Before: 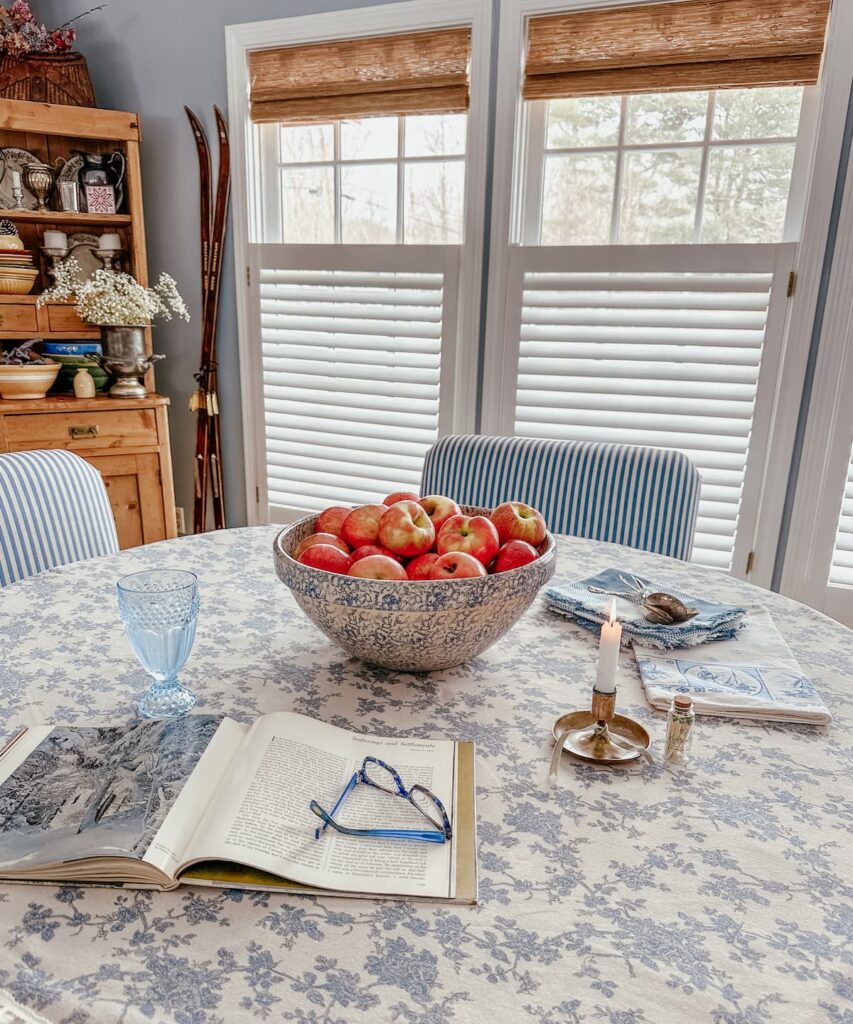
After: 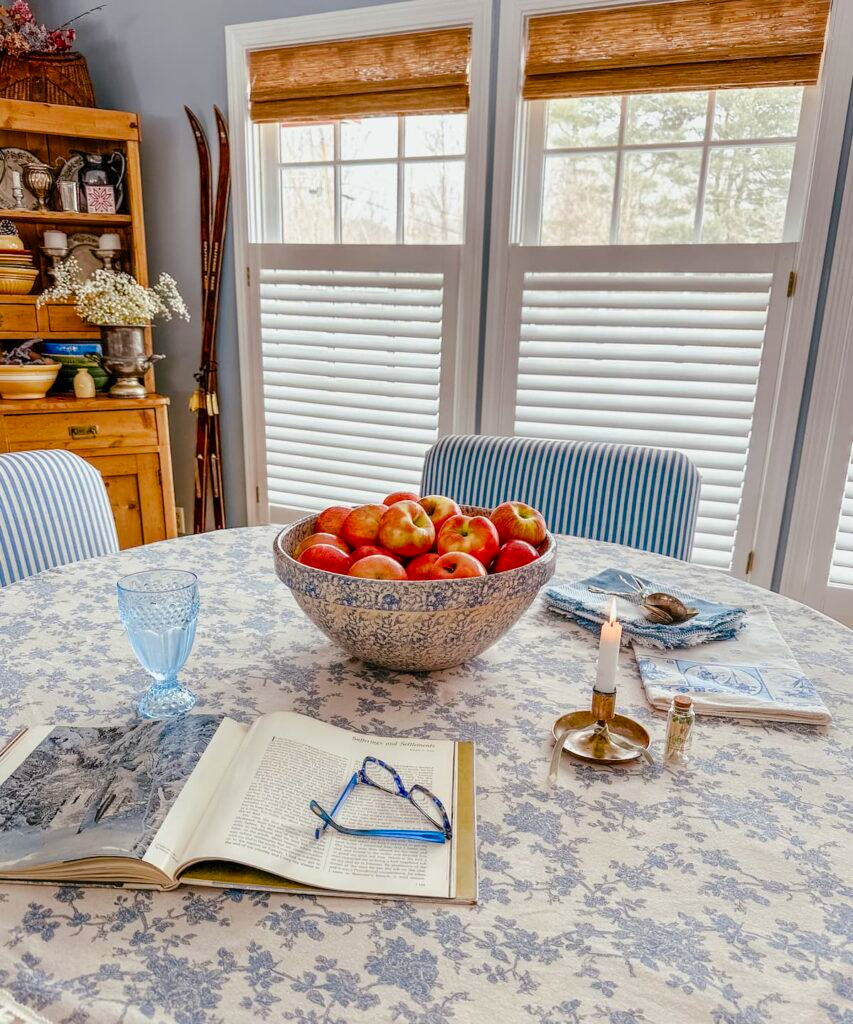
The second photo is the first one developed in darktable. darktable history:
tone equalizer: -8 EV -0.55 EV
color balance rgb: linear chroma grading › global chroma 15%, perceptual saturation grading › global saturation 30%
